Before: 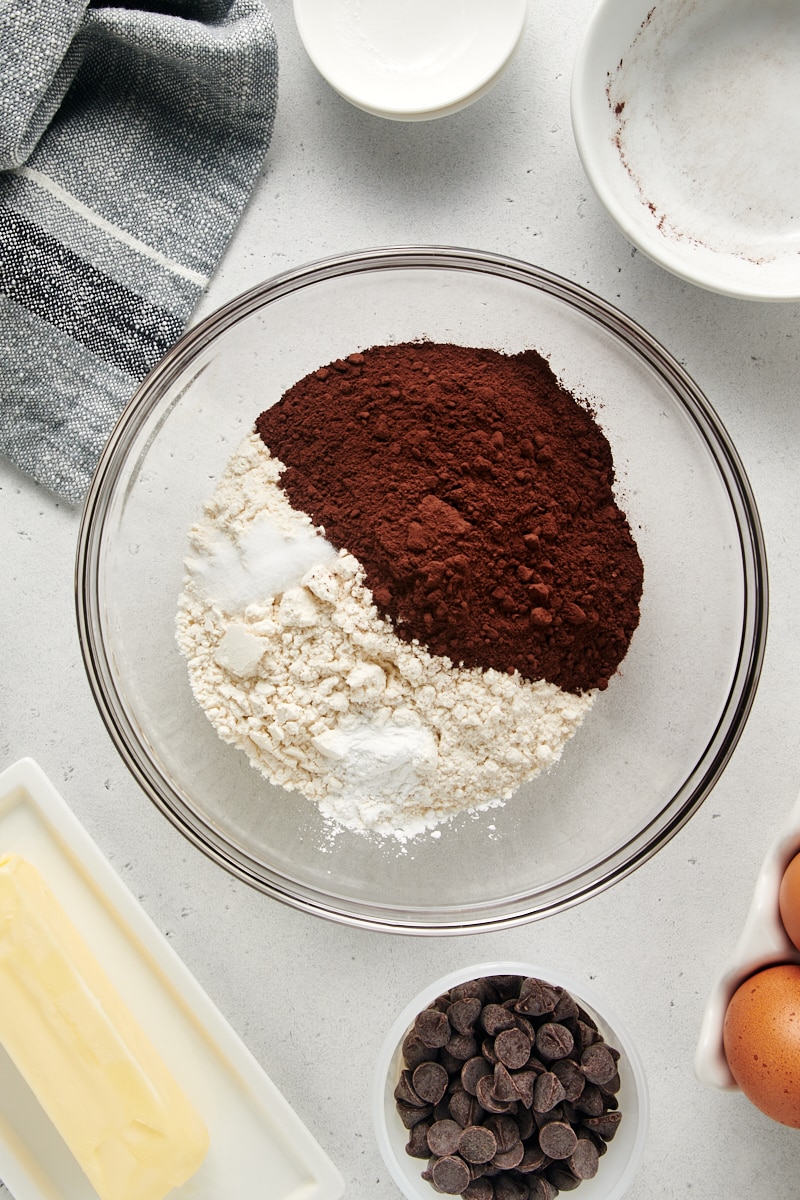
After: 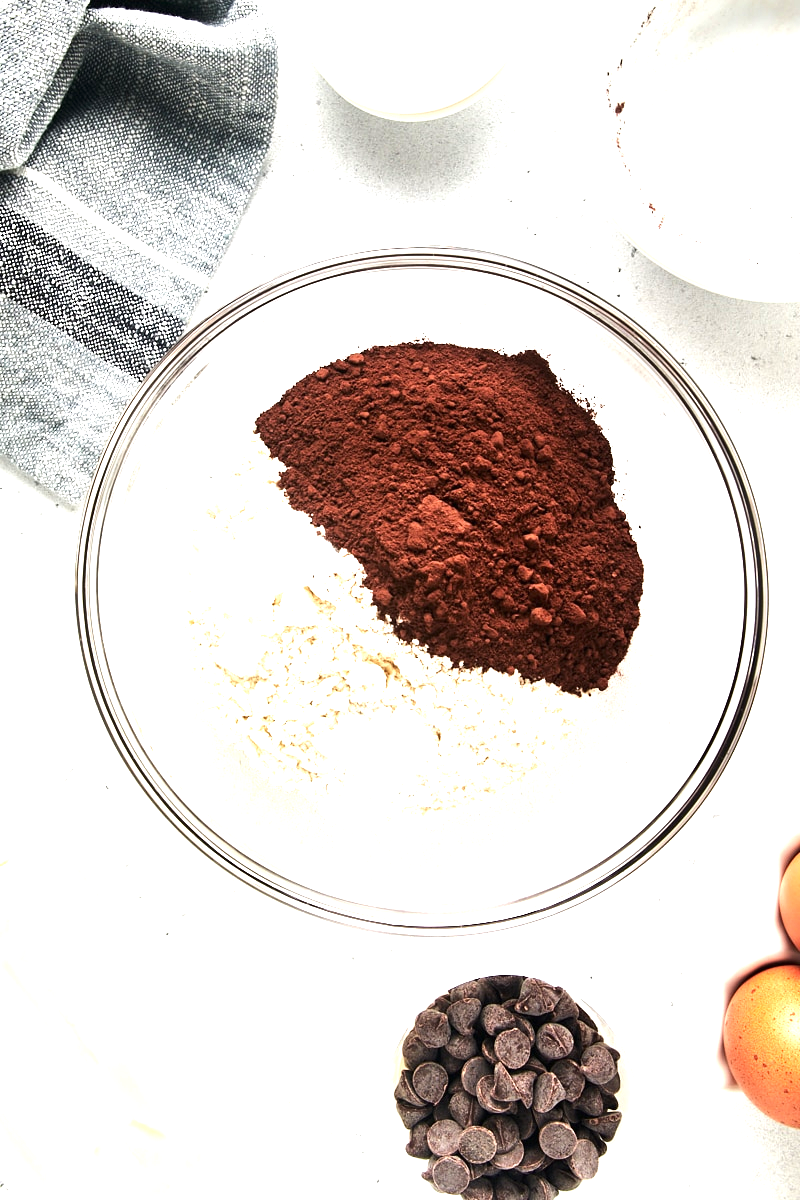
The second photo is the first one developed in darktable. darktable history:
tone equalizer: -8 EV -0.391 EV, -7 EV -0.364 EV, -6 EV -0.304 EV, -5 EV -0.232 EV, -3 EV 0.196 EV, -2 EV 0.319 EV, -1 EV 0.387 EV, +0 EV 0.428 EV, edges refinement/feathering 500, mask exposure compensation -1.57 EV, preserve details no
exposure: black level correction 0, exposure 1.2 EV, compensate highlight preservation false
